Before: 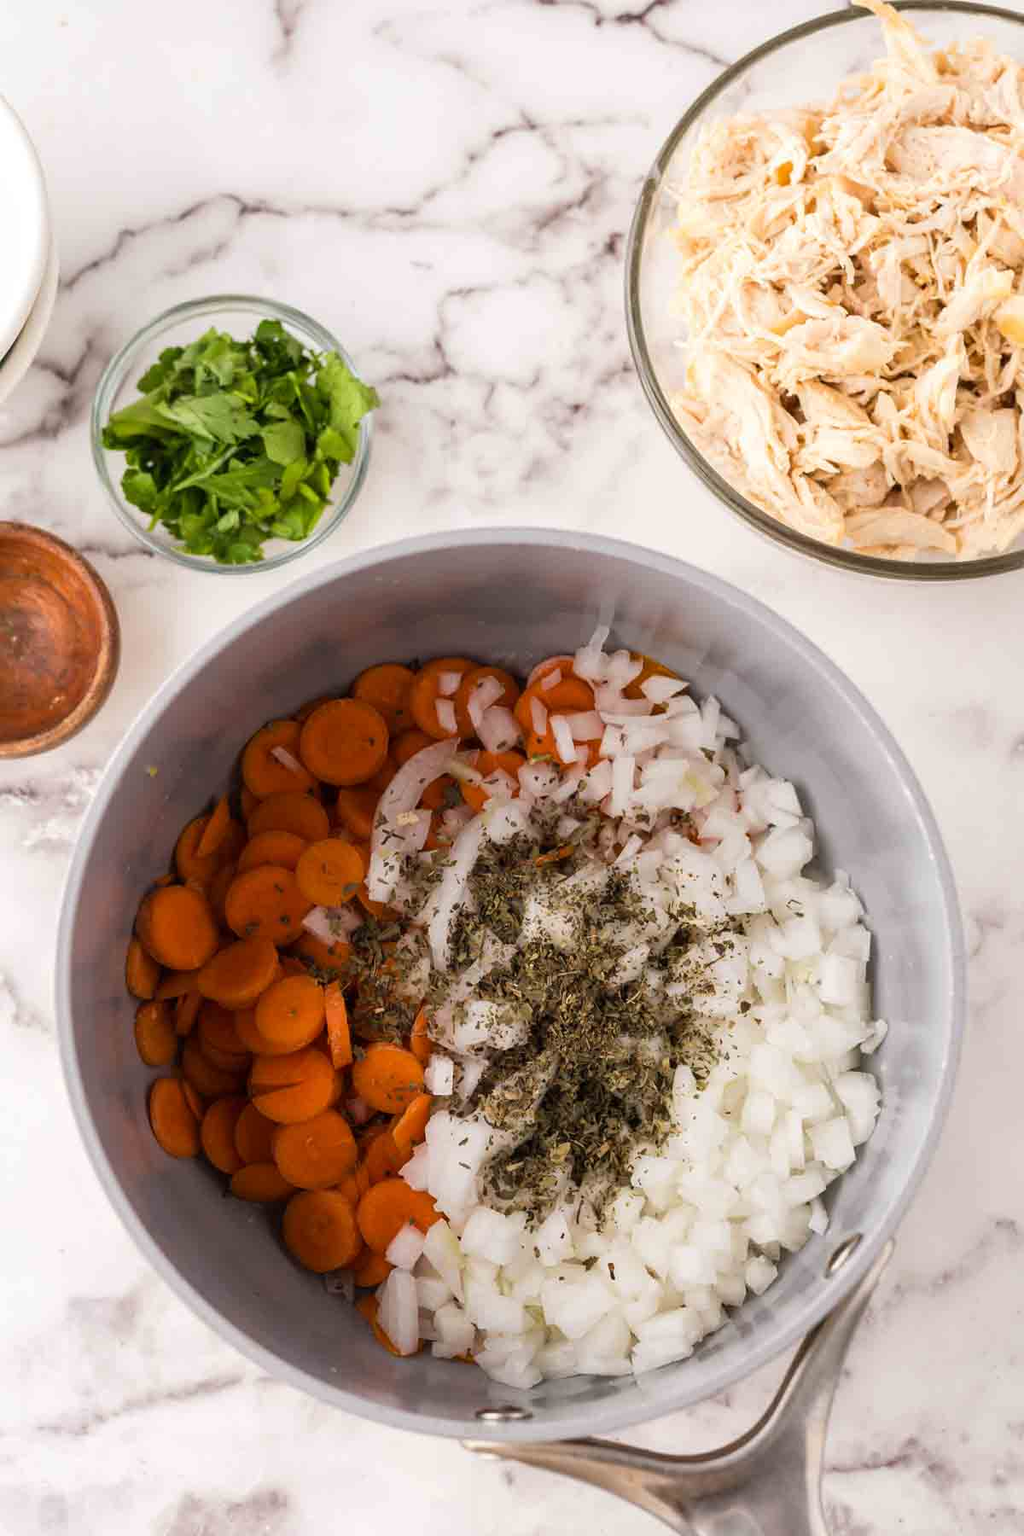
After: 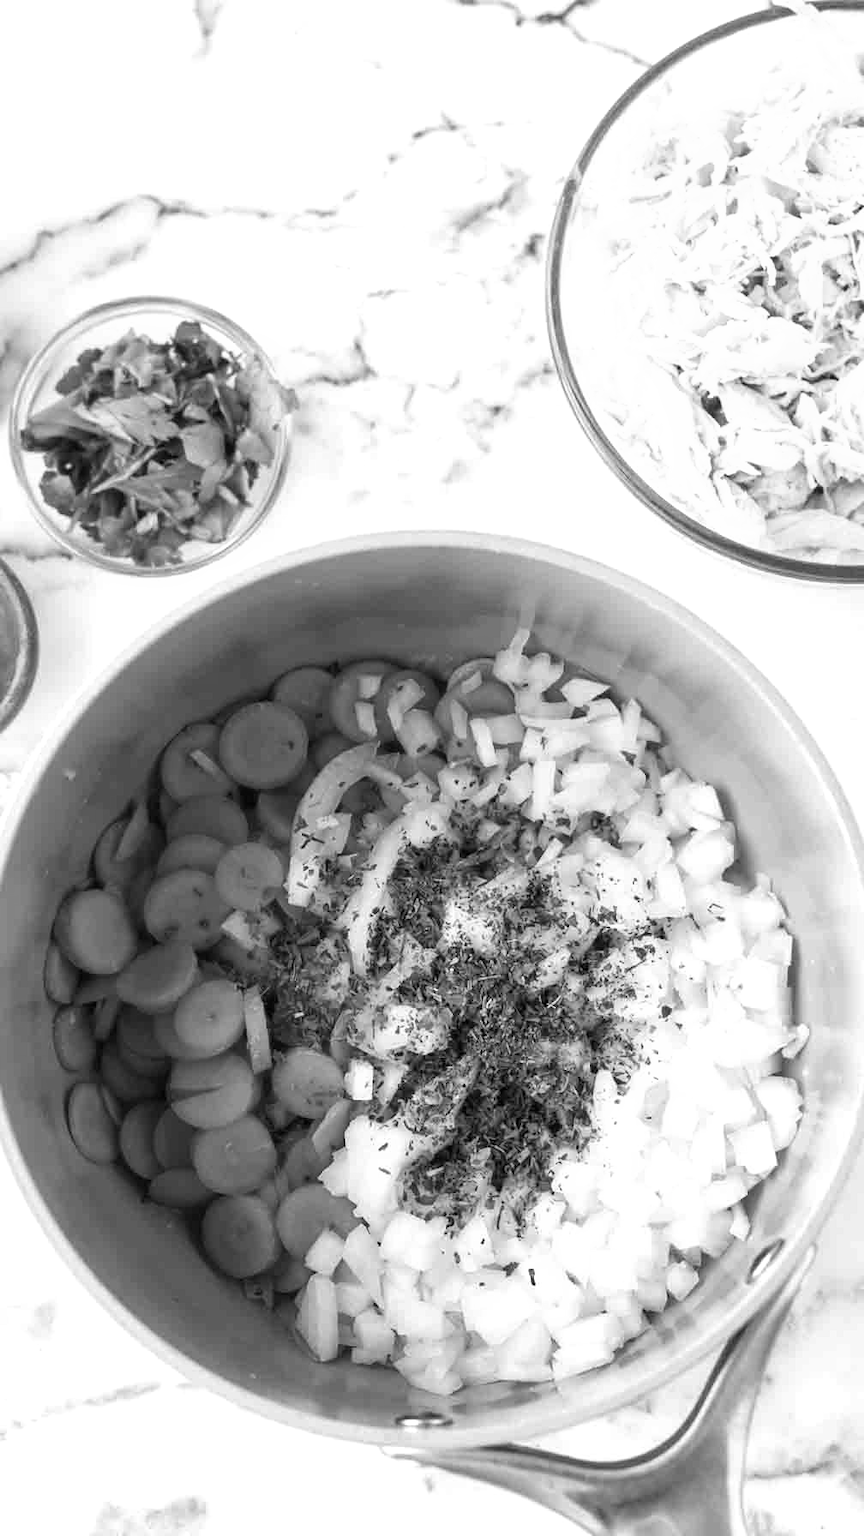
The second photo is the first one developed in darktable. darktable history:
exposure: exposure 0.564 EV, compensate highlight preservation false
monochrome: on, module defaults
velvia: strength 15%
crop: left 8.026%, right 7.374%
